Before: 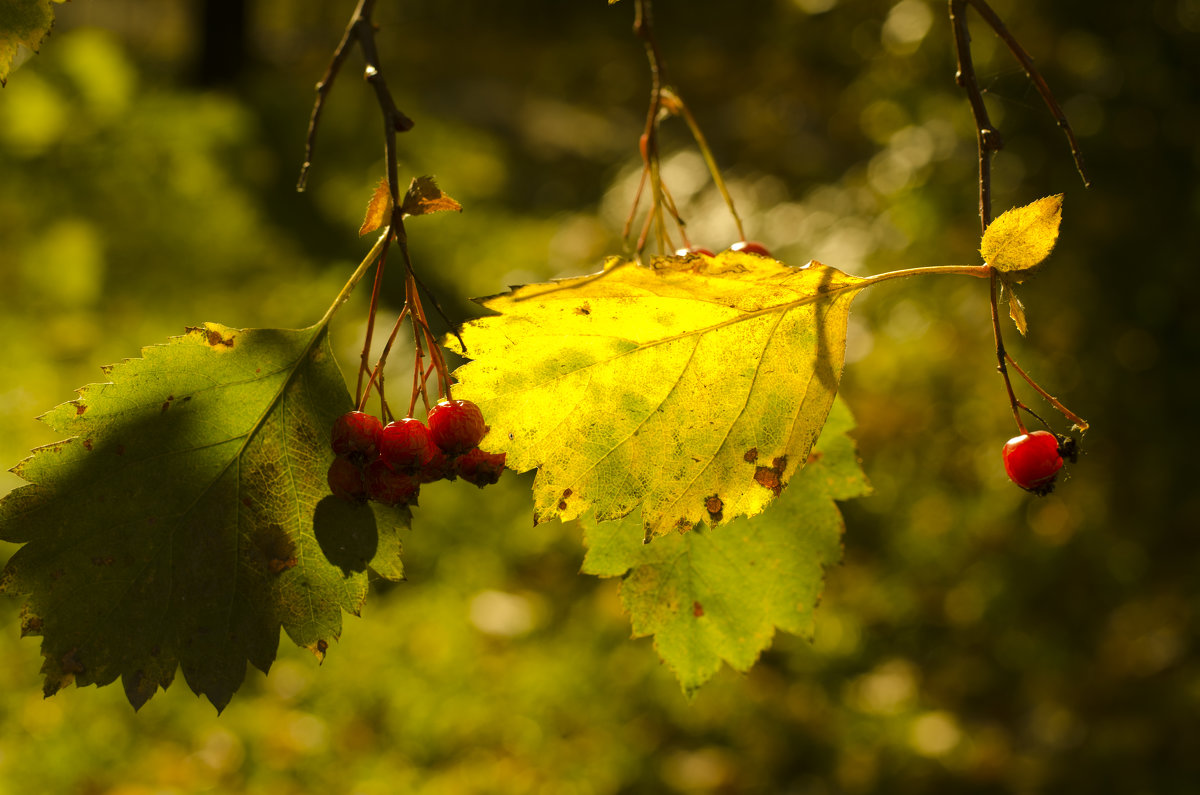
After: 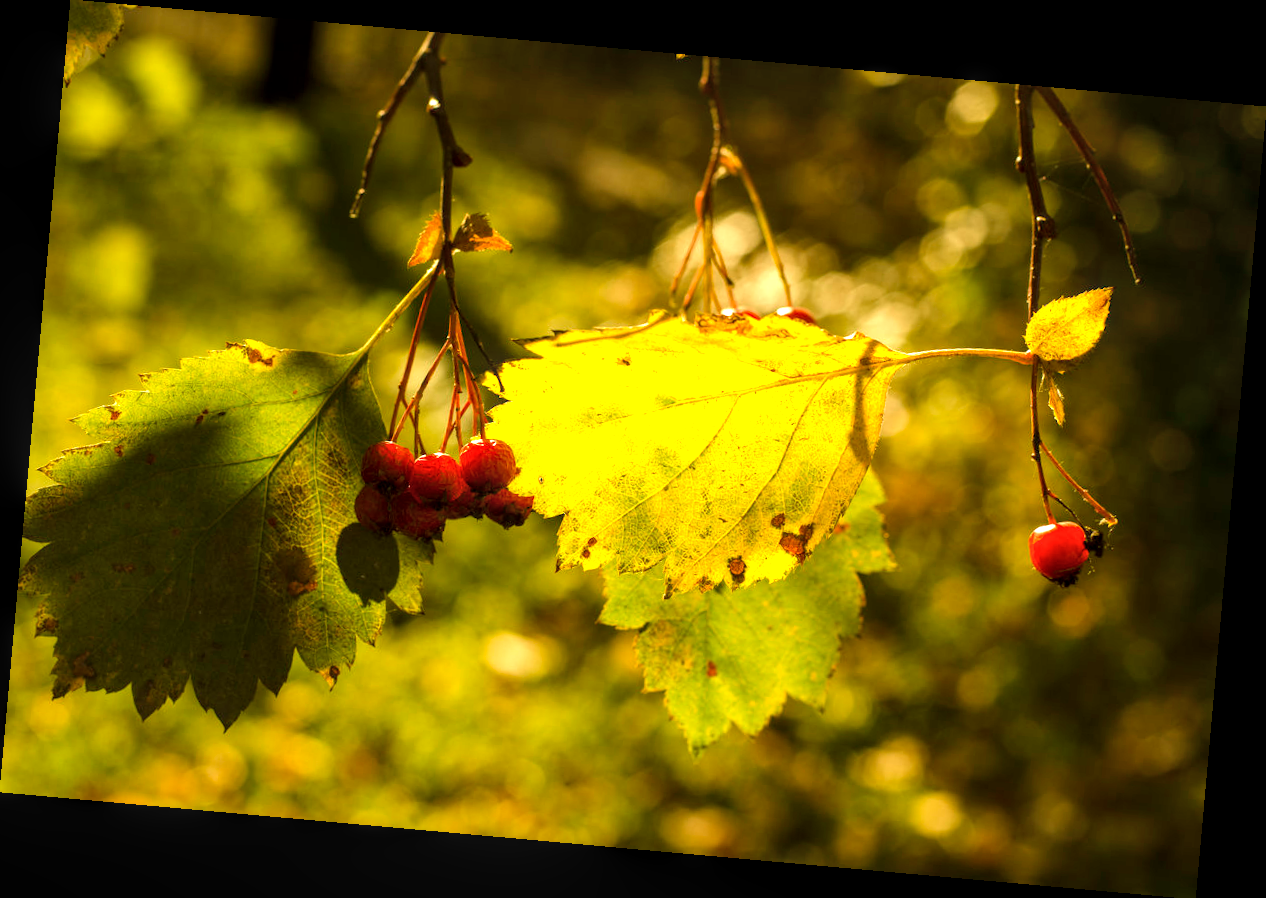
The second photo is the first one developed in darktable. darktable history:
exposure: exposure 0.74 EV, compensate highlight preservation false
rotate and perspective: rotation 5.12°, automatic cropping off
local contrast: on, module defaults
